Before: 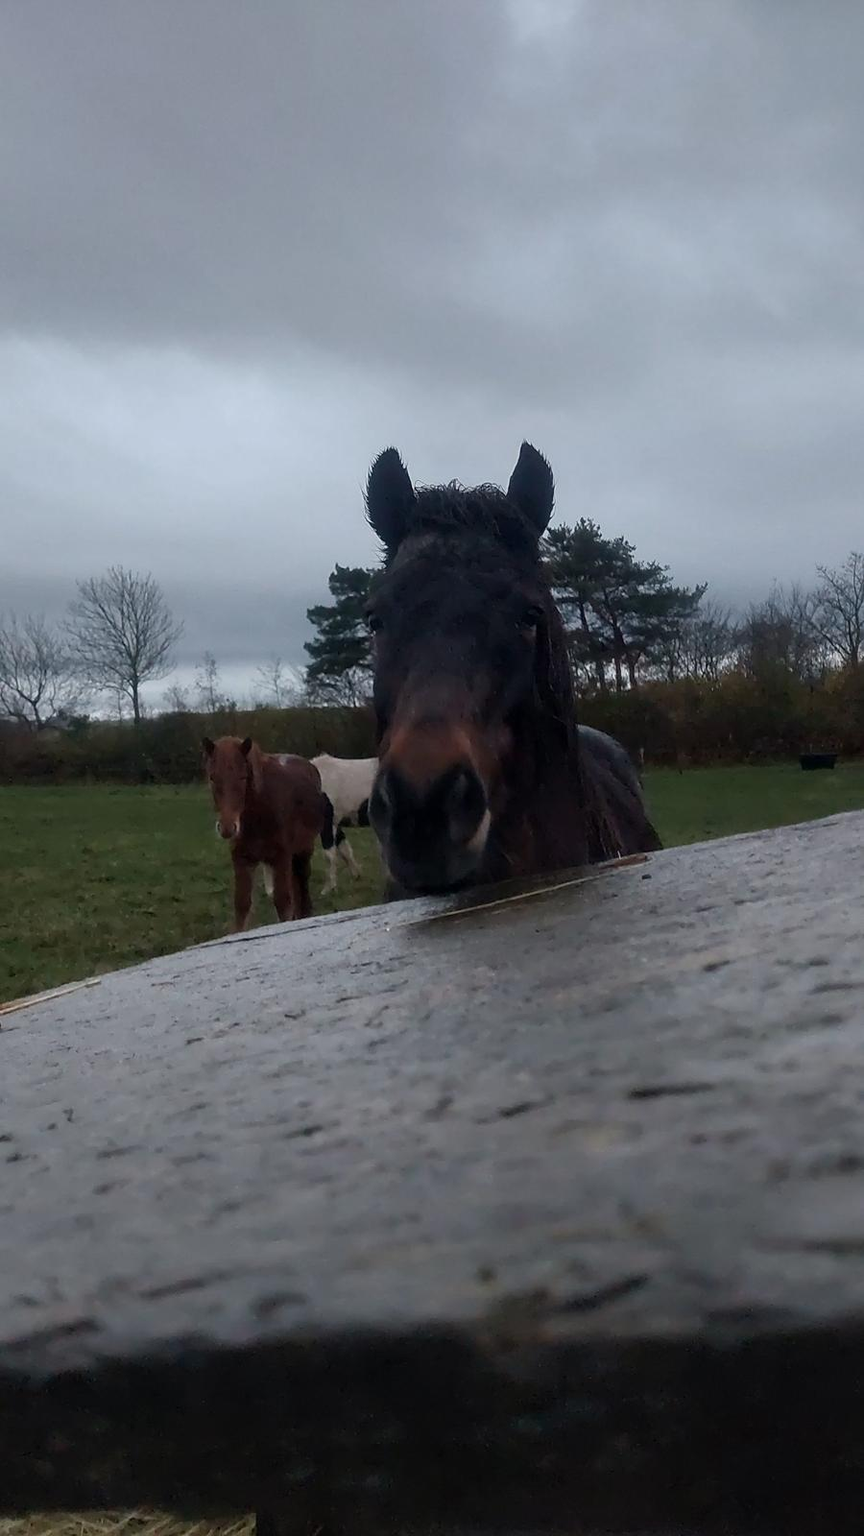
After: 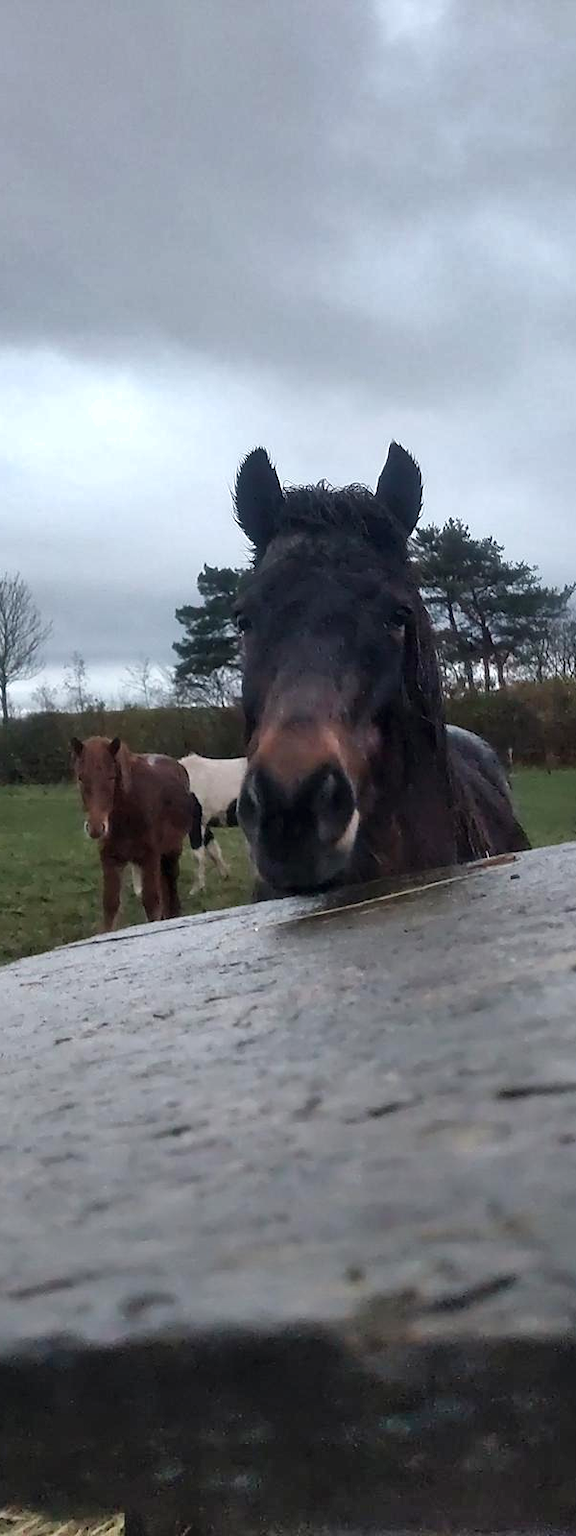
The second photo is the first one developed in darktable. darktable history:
shadows and highlights: shadows 58.8, soften with gaussian
exposure: black level correction 0, exposure 0.703 EV, compensate highlight preservation false
crop and rotate: left 15.329%, right 17.844%
contrast brightness saturation: saturation -0.089
